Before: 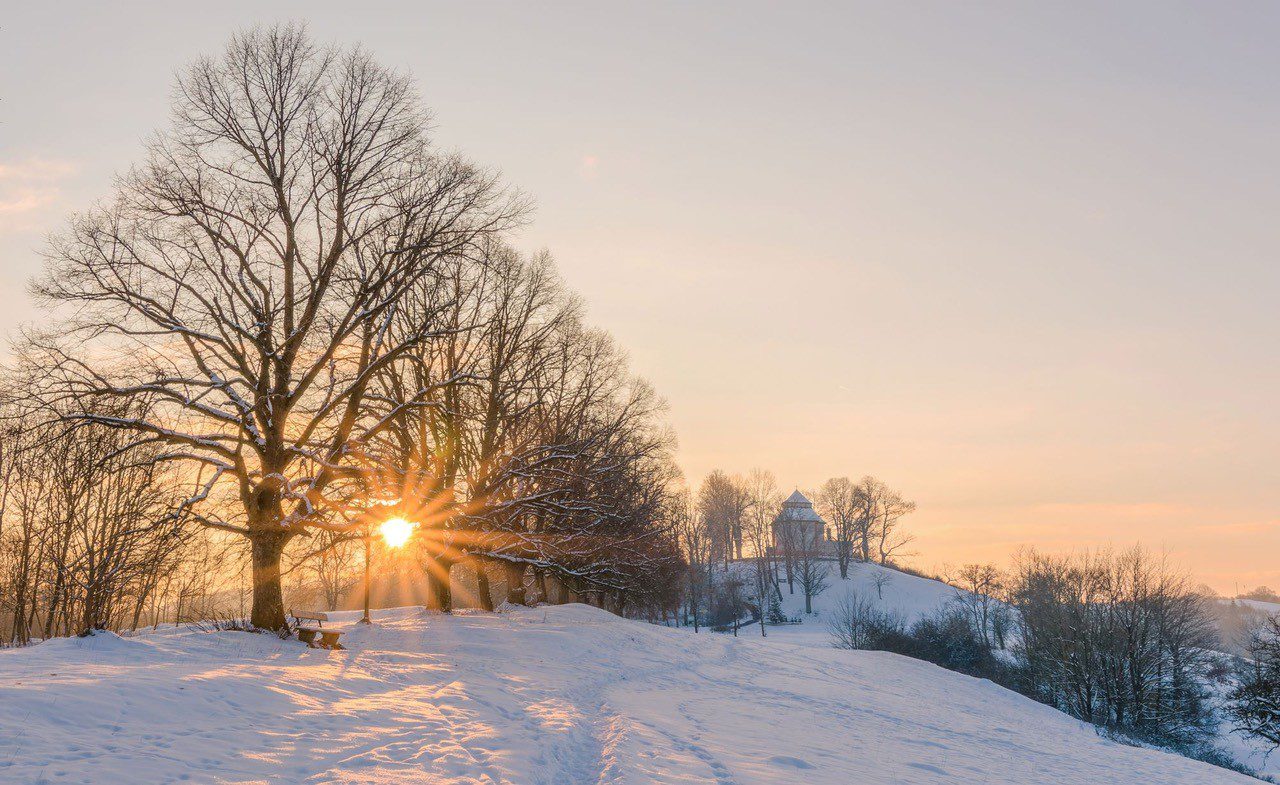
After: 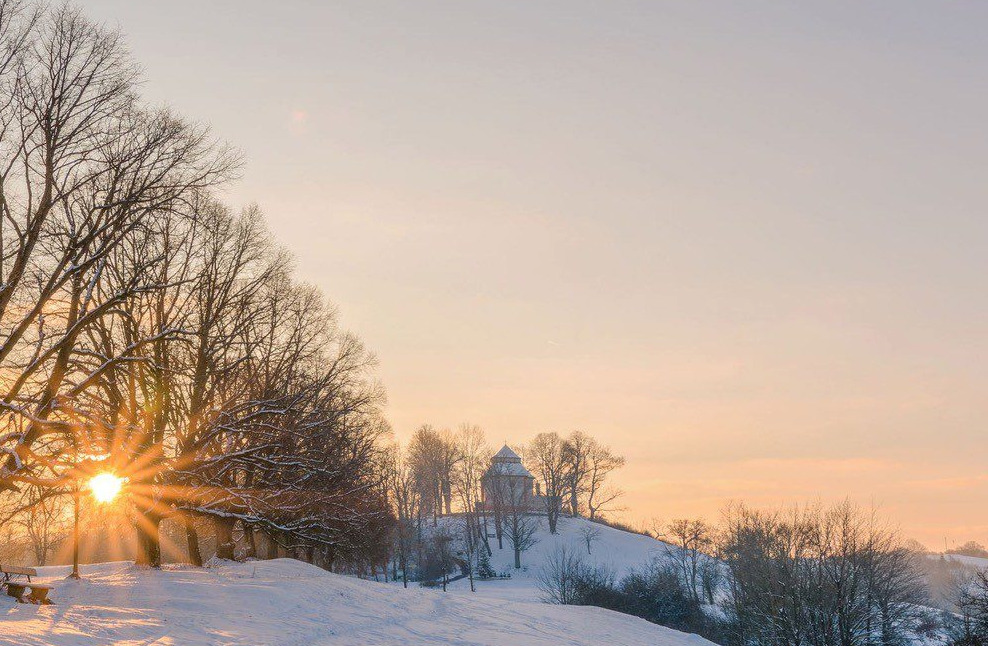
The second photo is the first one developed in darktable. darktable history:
shadows and highlights: shadows 29.6, highlights -30.39, low approximation 0.01, soften with gaussian
crop: left 22.74%, top 5.828%, bottom 11.768%
